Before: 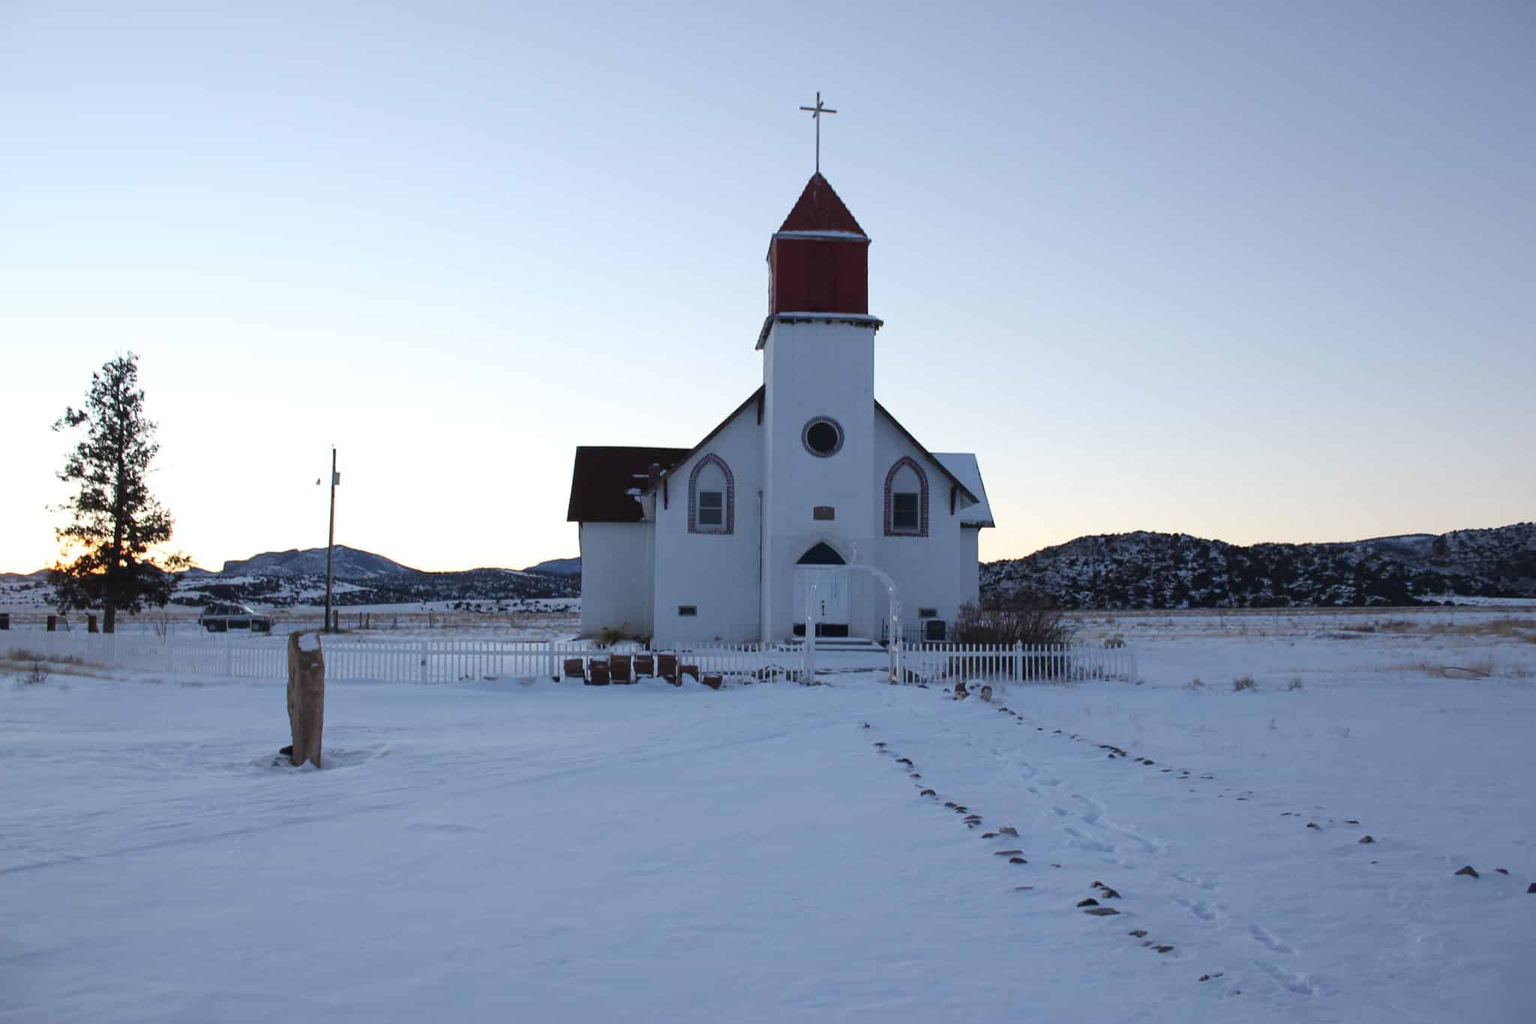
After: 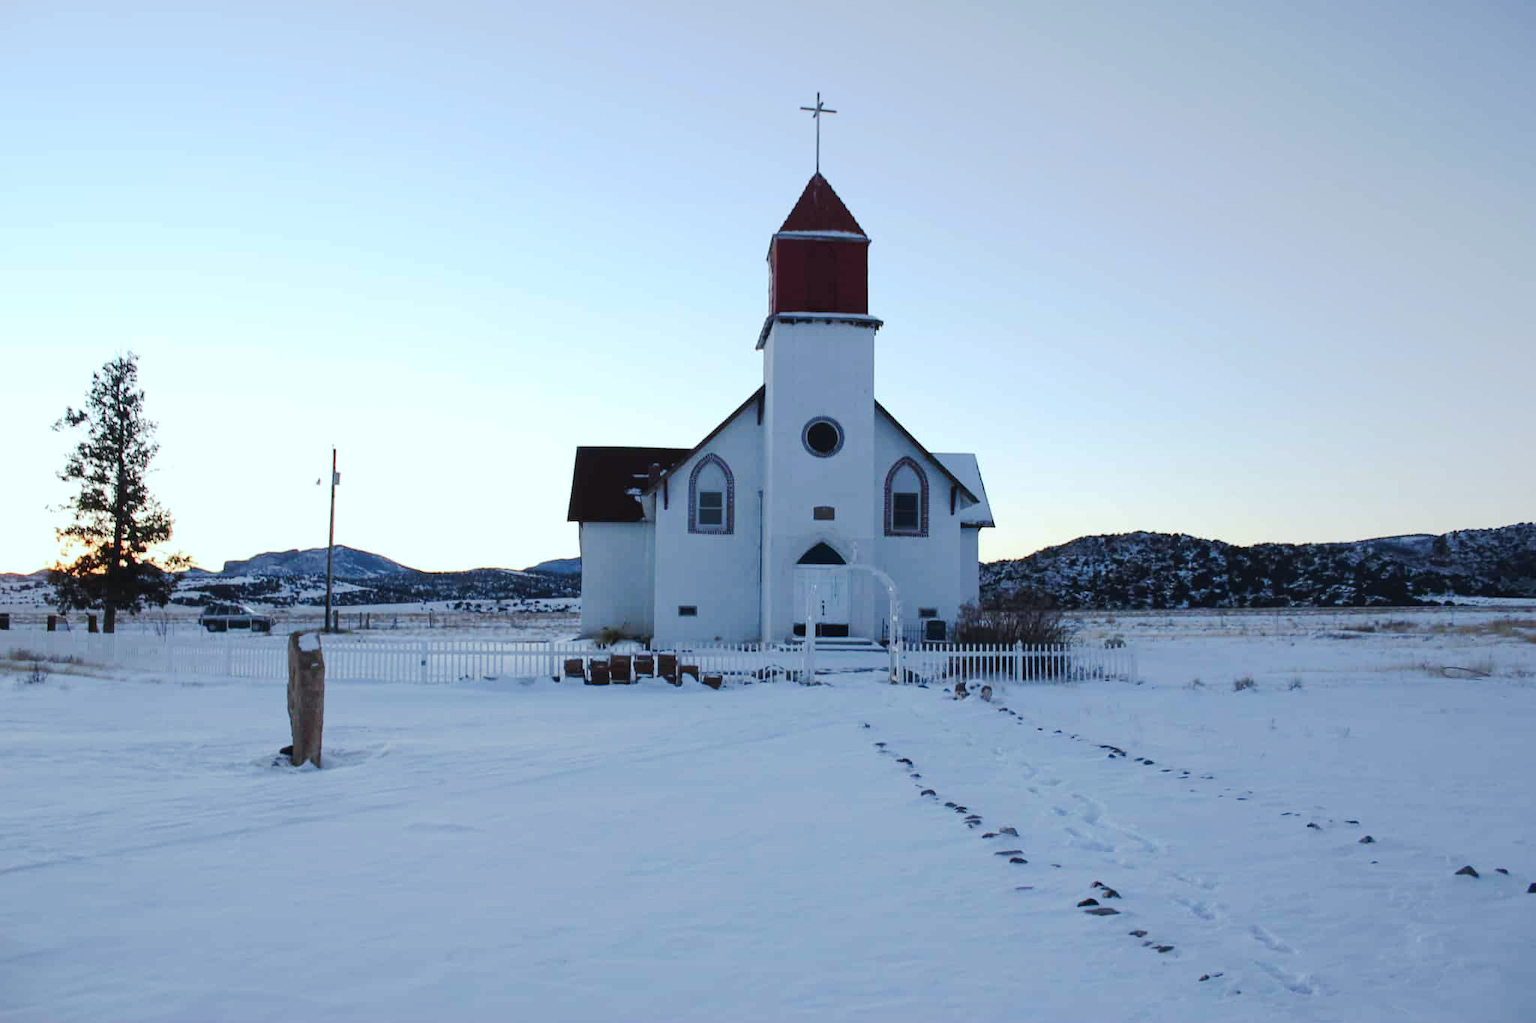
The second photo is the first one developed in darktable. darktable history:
color calibration: illuminant Planckian (black body), adaptation linear Bradford (ICC v4), x 0.36, y 0.366, temperature 4492.94 K
tone curve: curves: ch0 [(0, 0.023) (0.037, 0.04) (0.131, 0.128) (0.304, 0.331) (0.504, 0.584) (0.616, 0.687) (0.704, 0.764) (0.808, 0.823) (1, 1)]; ch1 [(0, 0) (0.301, 0.3) (0.477, 0.472) (0.493, 0.497) (0.508, 0.501) (0.544, 0.541) (0.563, 0.565) (0.626, 0.66) (0.721, 0.776) (1, 1)]; ch2 [(0, 0) (0.249, 0.216) (0.349, 0.343) (0.424, 0.442) (0.476, 0.483) (0.502, 0.5) (0.517, 0.519) (0.532, 0.553) (0.569, 0.587) (0.634, 0.628) (0.706, 0.729) (0.828, 0.742) (1, 0.9)], preserve colors none
